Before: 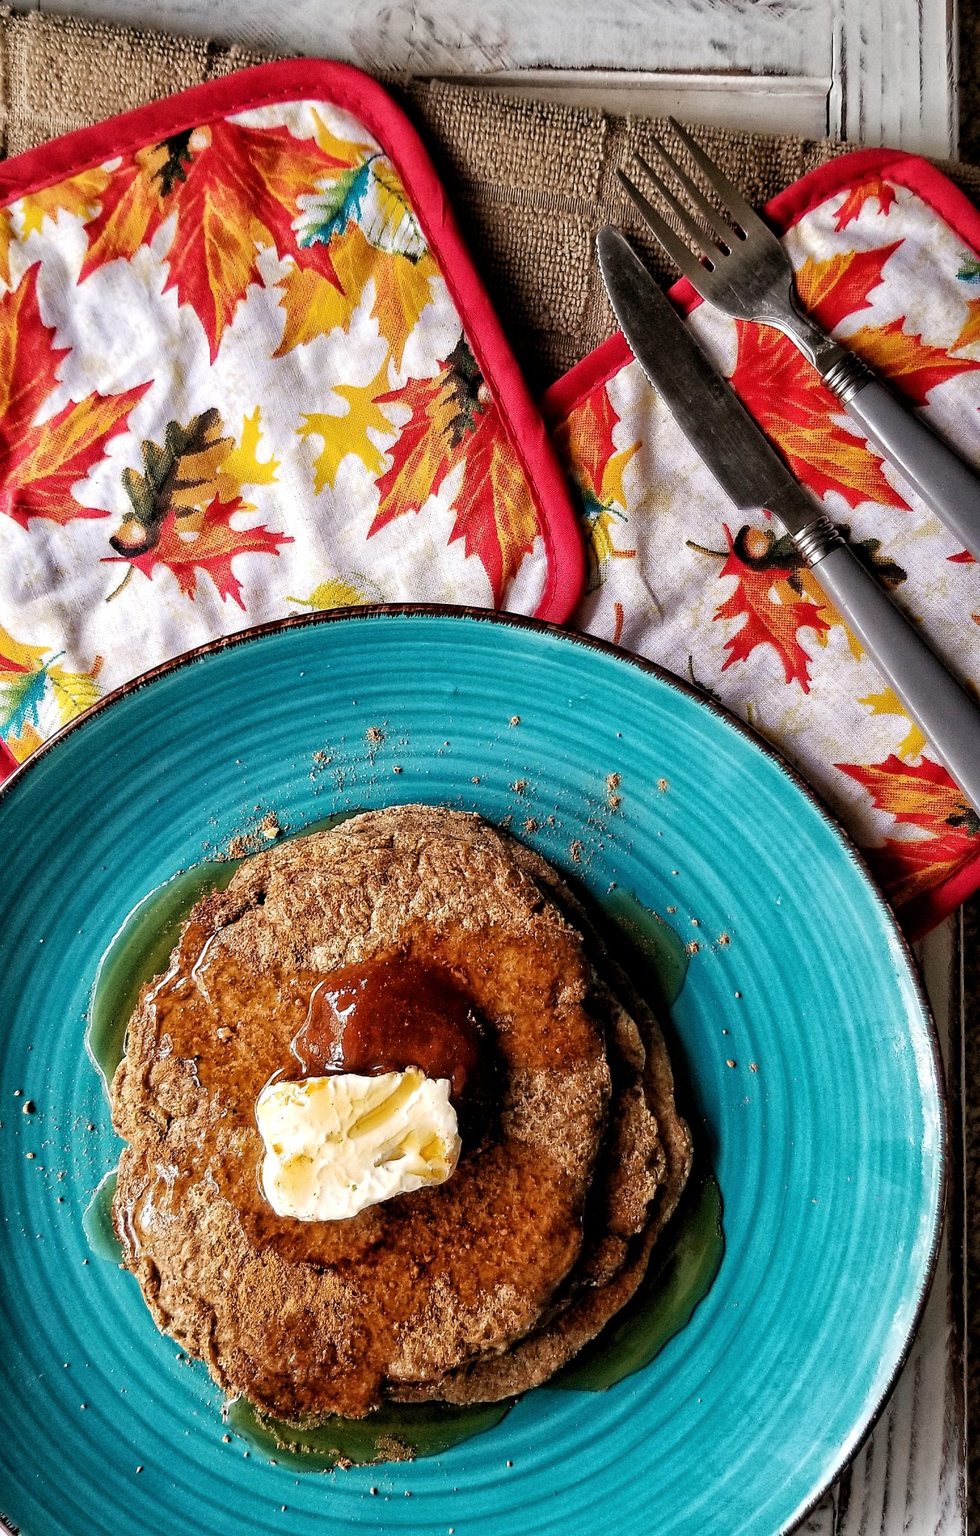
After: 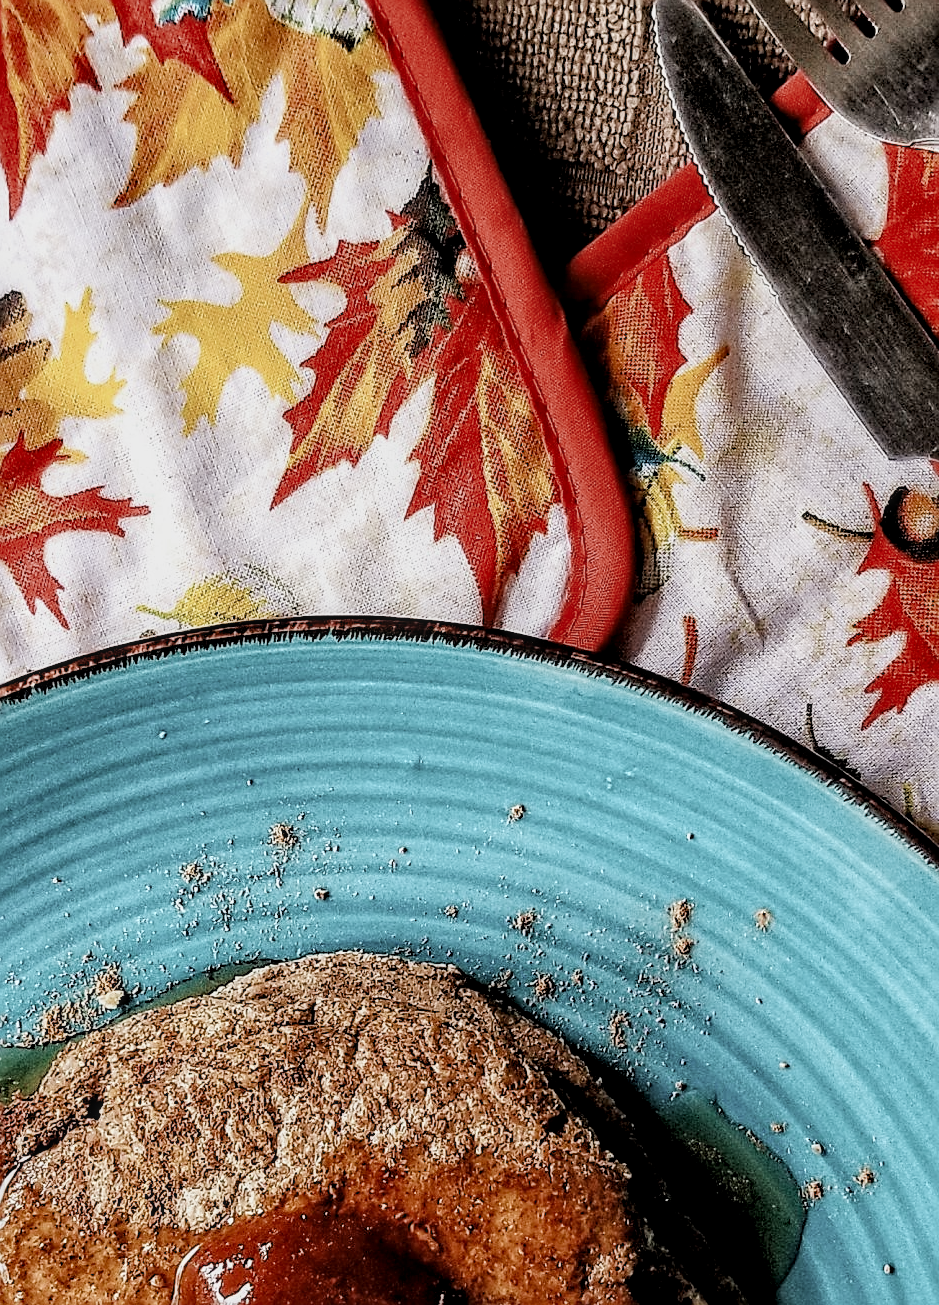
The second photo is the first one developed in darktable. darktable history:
filmic rgb: black relative exposure -7.65 EV, white relative exposure 4.56 EV, hardness 3.61
crop: left 20.92%, top 15.233%, right 21.544%, bottom 33.779%
exposure: exposure 0.508 EV, compensate exposure bias true, compensate highlight preservation false
color zones: curves: ch0 [(0, 0.5) (0.125, 0.4) (0.25, 0.5) (0.375, 0.4) (0.5, 0.4) (0.625, 0.6) (0.75, 0.6) (0.875, 0.5)]; ch1 [(0, 0.35) (0.125, 0.45) (0.25, 0.35) (0.375, 0.35) (0.5, 0.35) (0.625, 0.35) (0.75, 0.45) (0.875, 0.35)]; ch2 [(0, 0.6) (0.125, 0.5) (0.25, 0.5) (0.375, 0.6) (0.5, 0.6) (0.625, 0.5) (0.75, 0.5) (0.875, 0.5)]
local contrast: detail 130%
sharpen: amount 0.74
